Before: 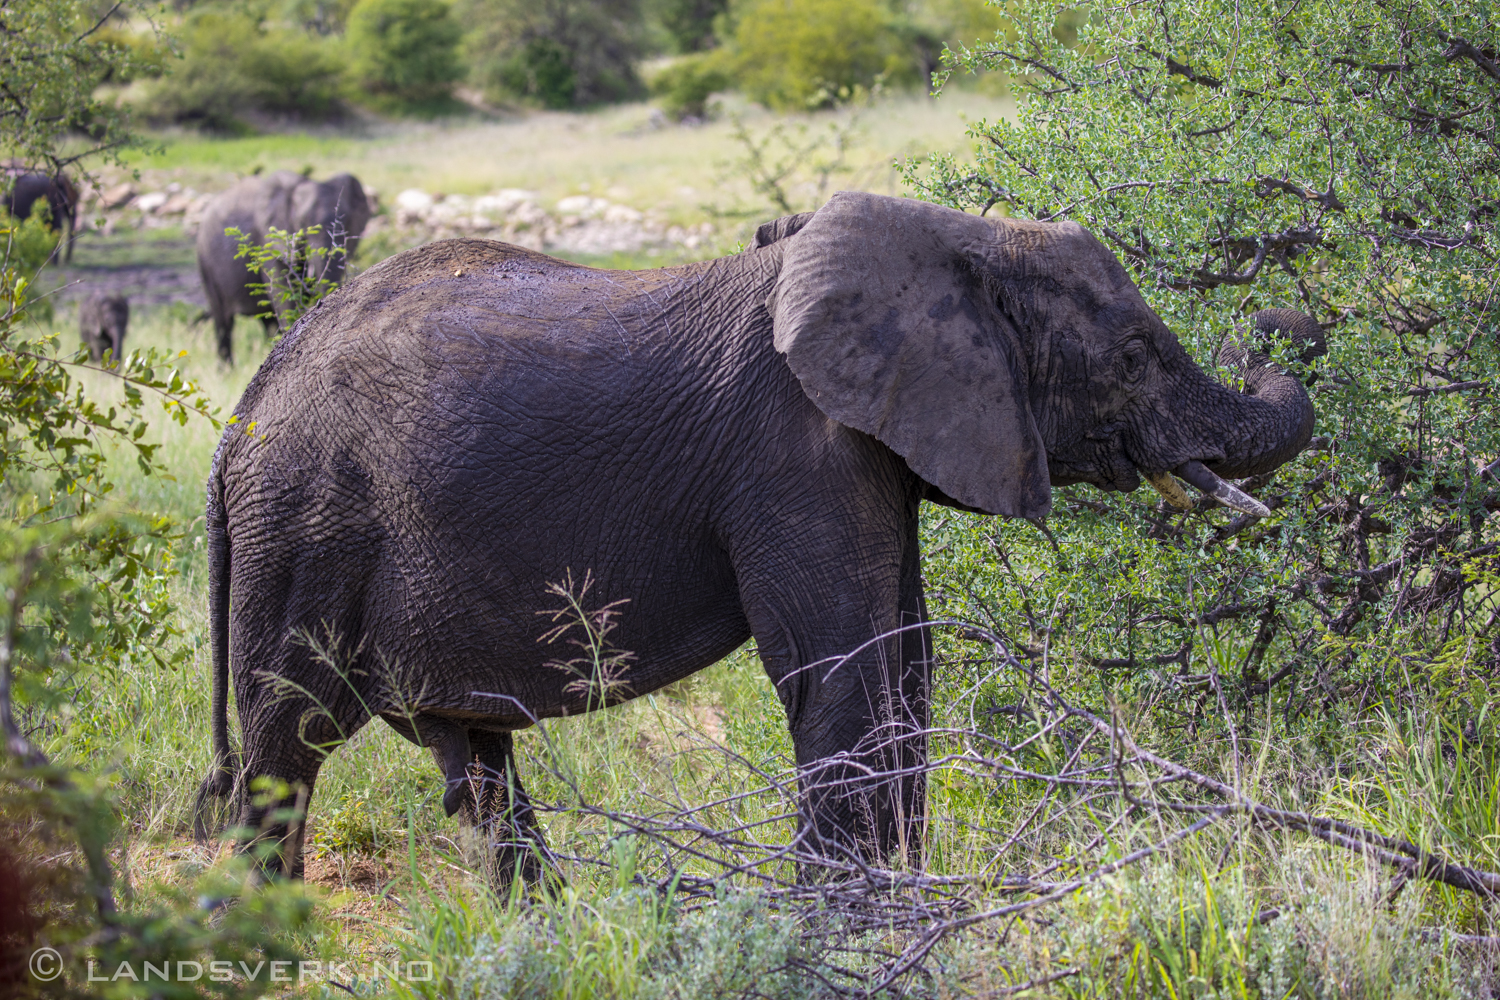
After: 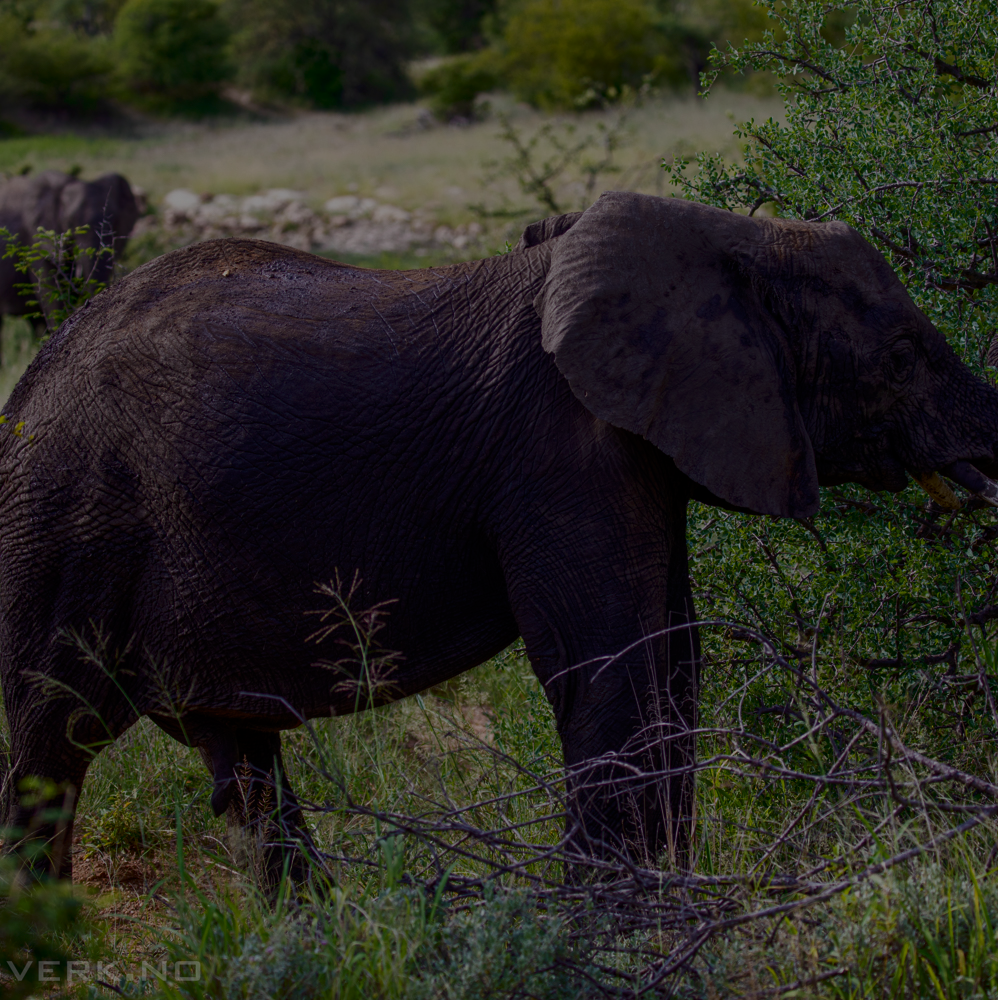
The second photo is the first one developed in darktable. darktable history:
exposure: exposure -2.422 EV, compensate exposure bias true, compensate highlight preservation false
crop and rotate: left 15.474%, right 17.991%
contrast brightness saturation: contrast 0.281
